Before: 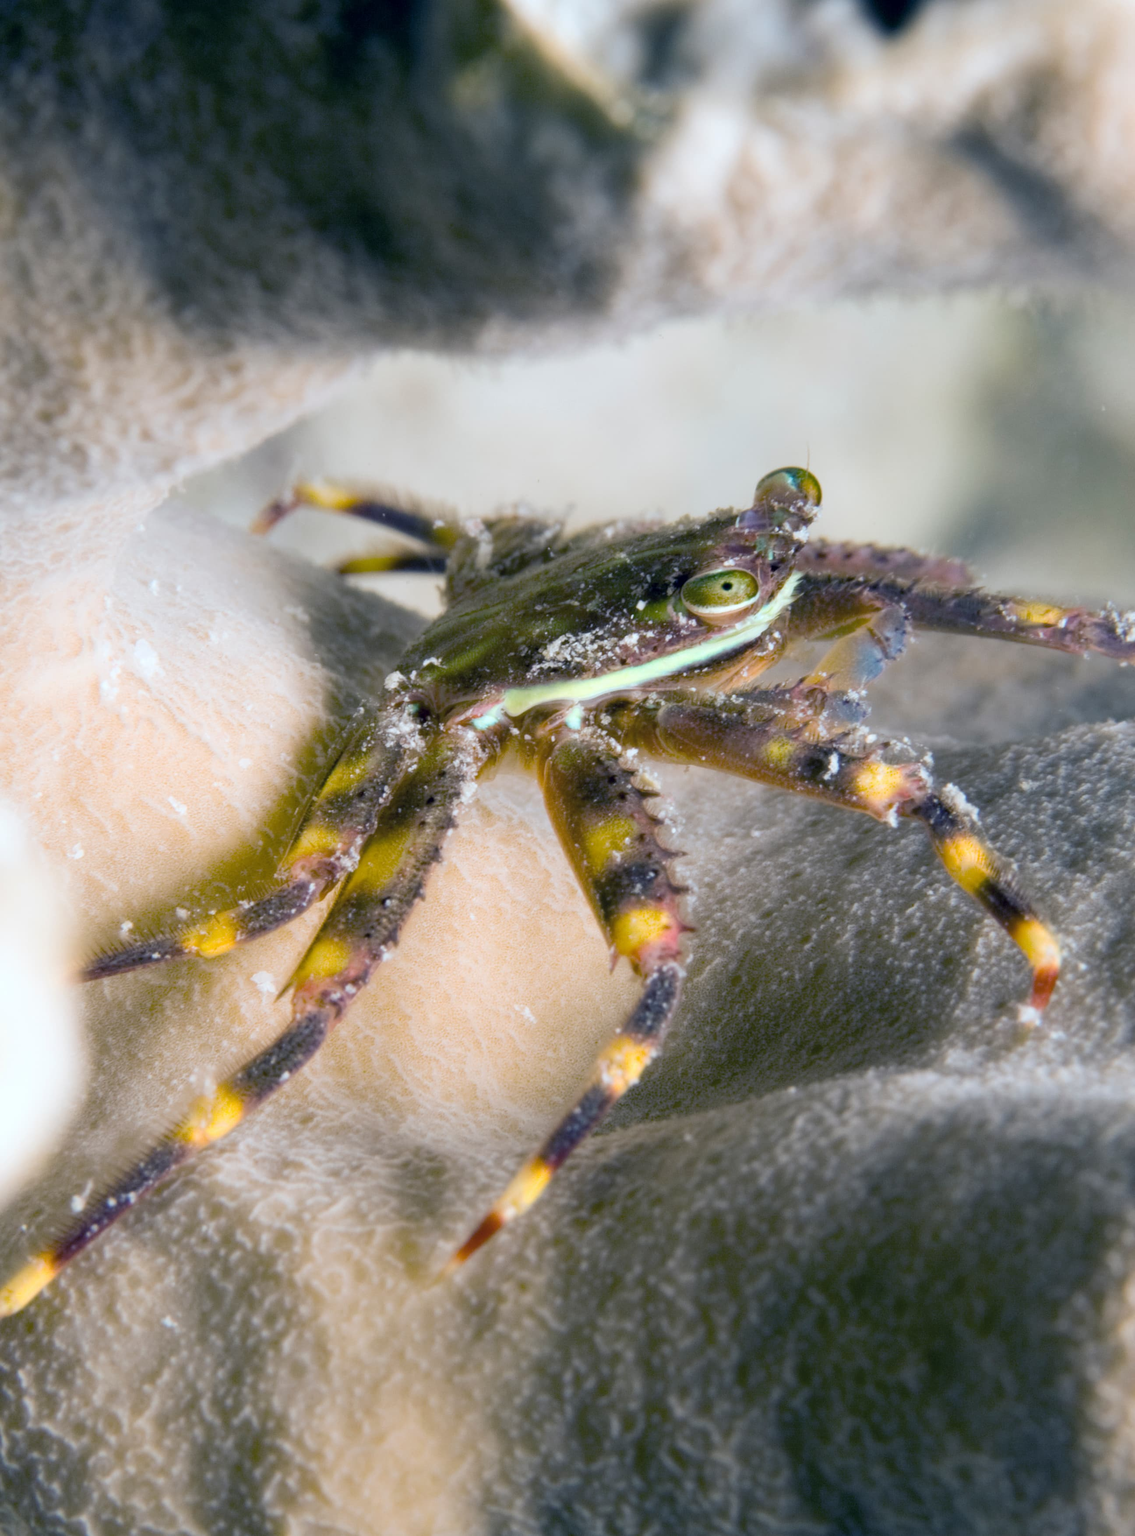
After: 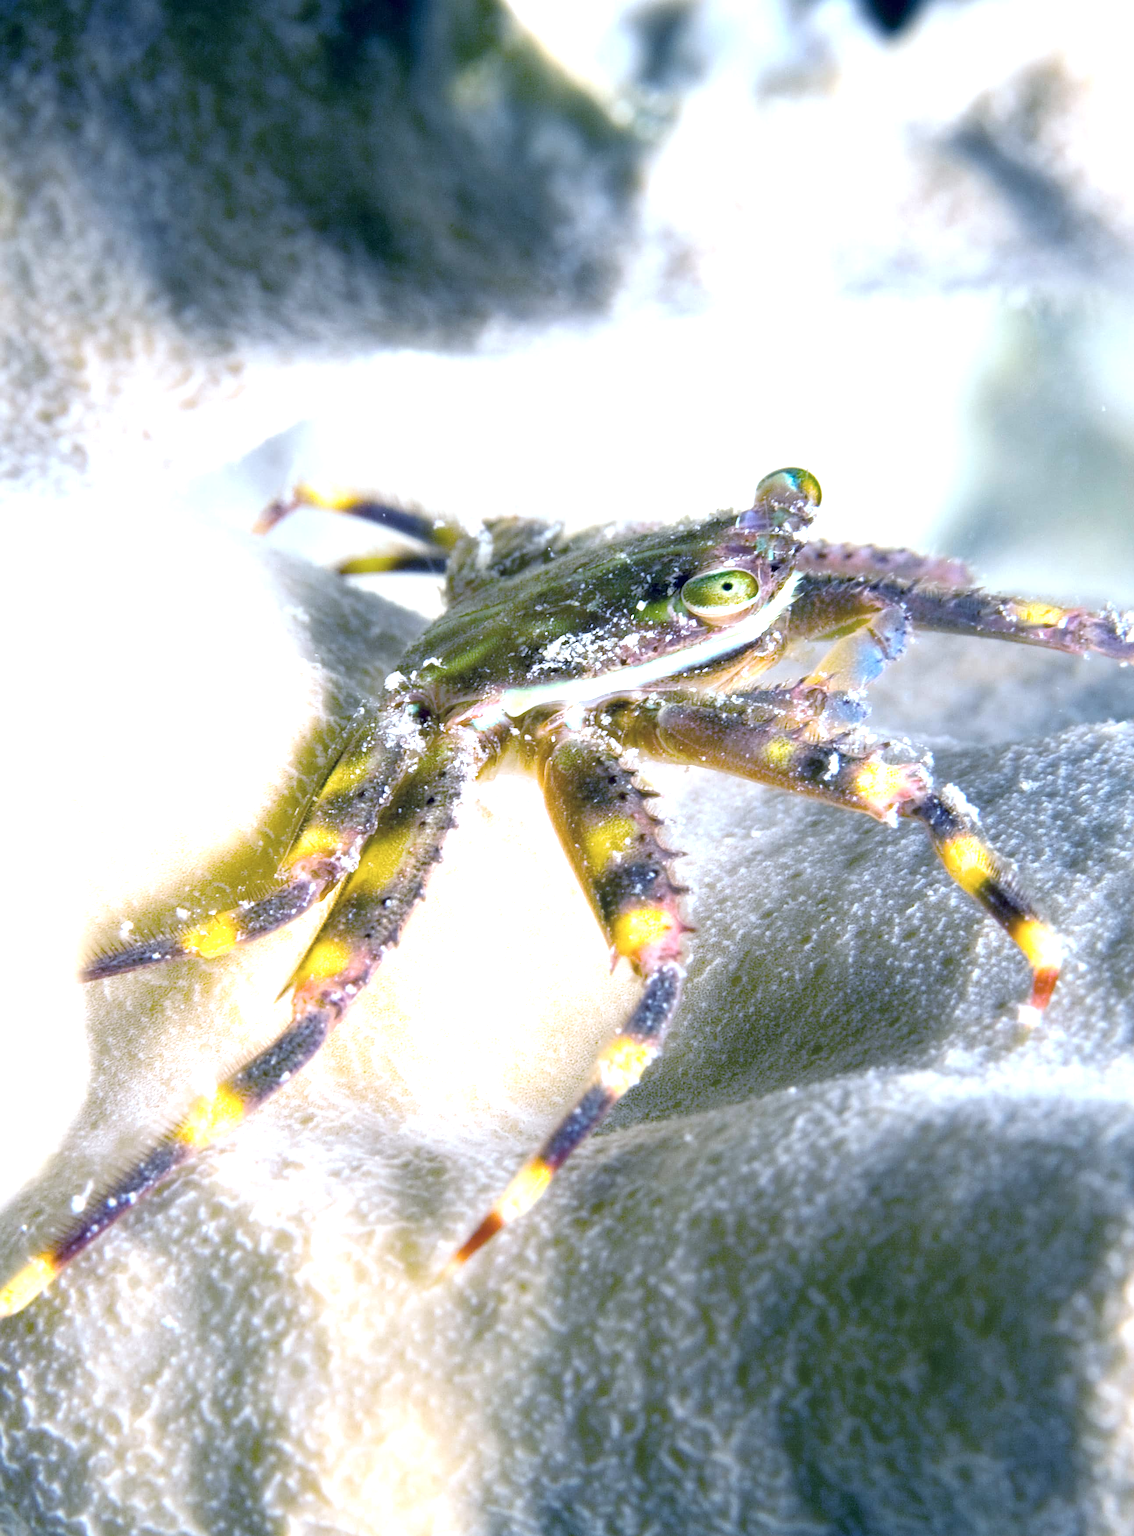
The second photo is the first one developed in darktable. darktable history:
exposure: black level correction 0, exposure 1.2 EV, compensate highlight preservation false
color calibration: x 0.371, y 0.377, temperature 4296.68 K
sharpen: amount 0.601
